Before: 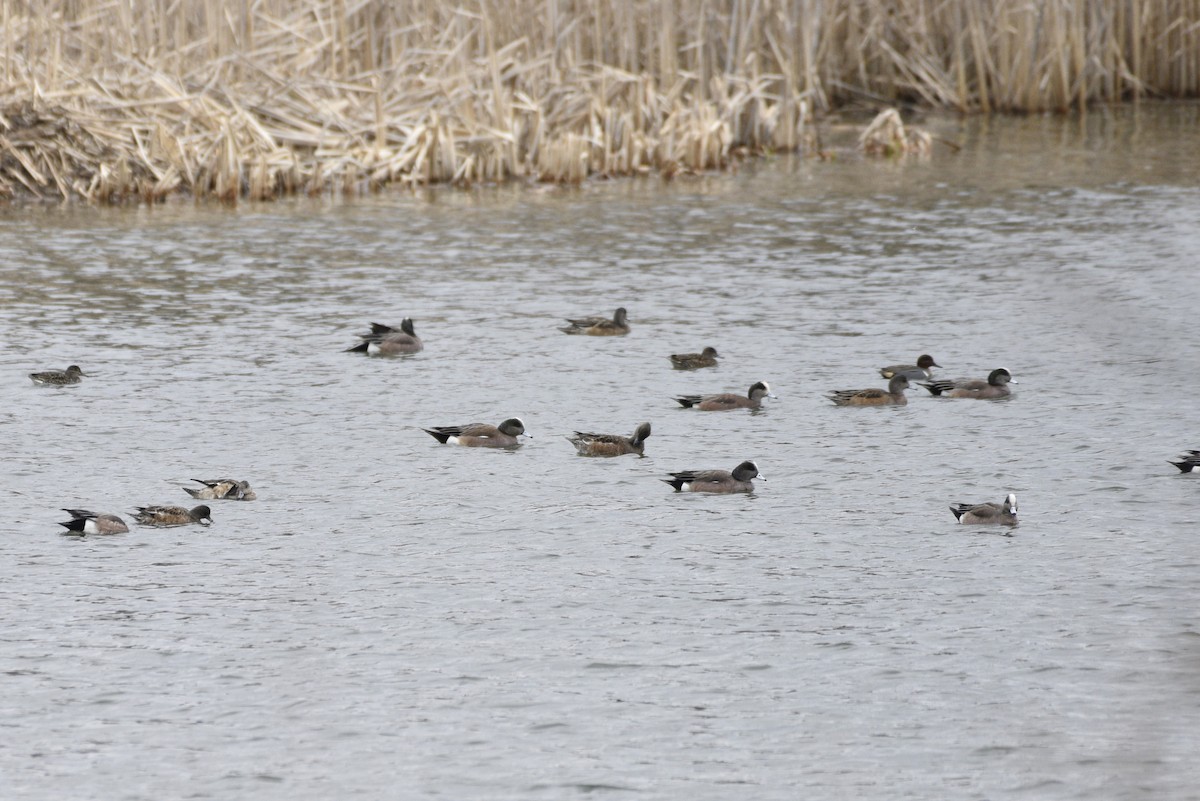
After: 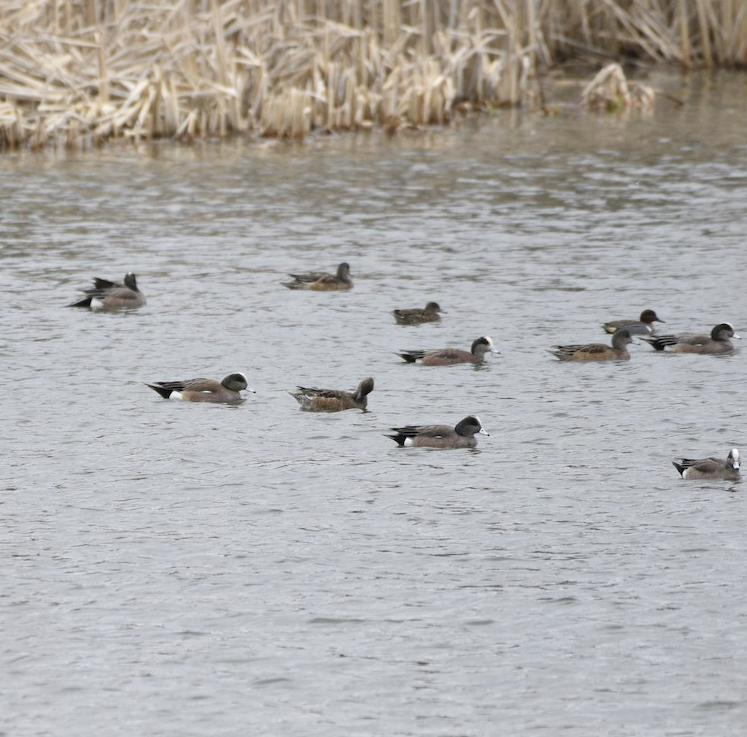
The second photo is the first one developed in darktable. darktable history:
crop and rotate: left 23.112%, top 5.622%, right 14.611%, bottom 2.308%
